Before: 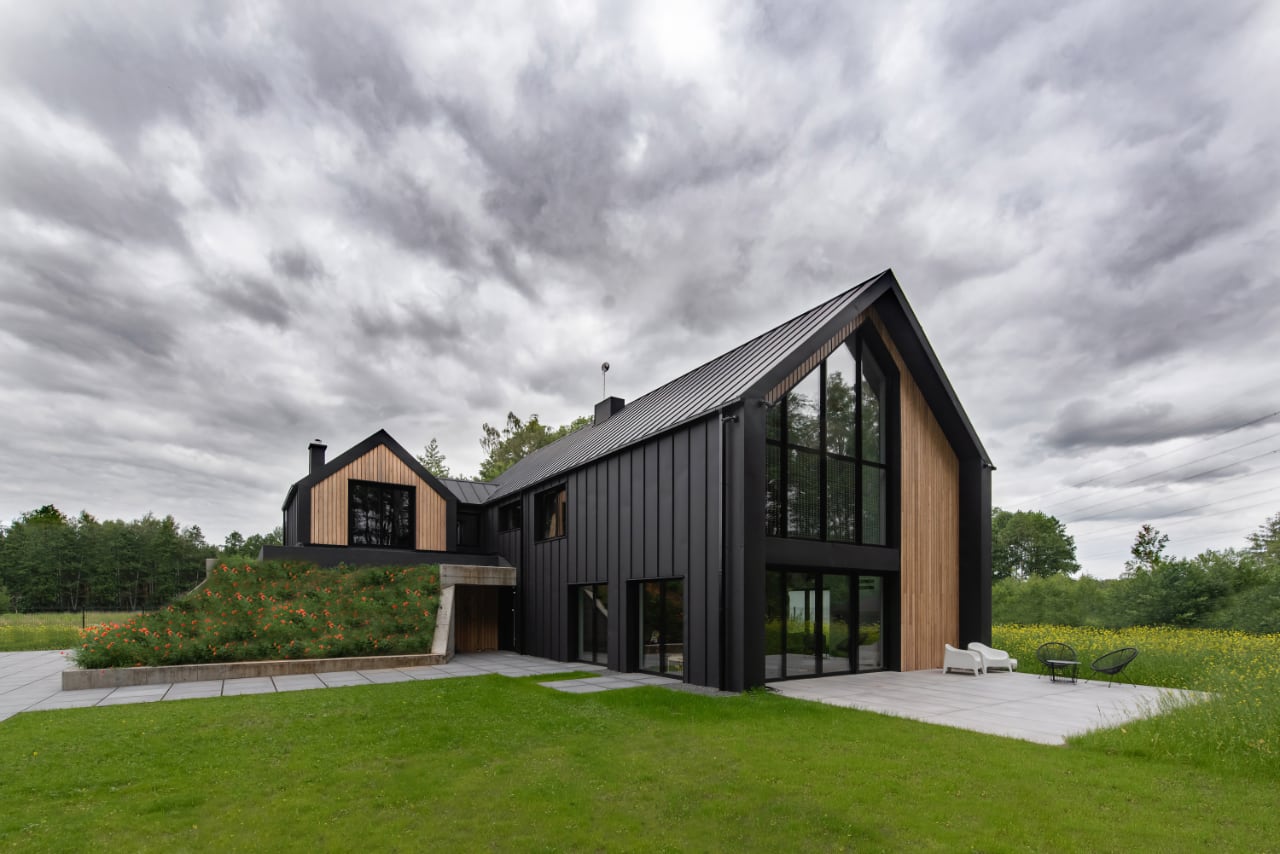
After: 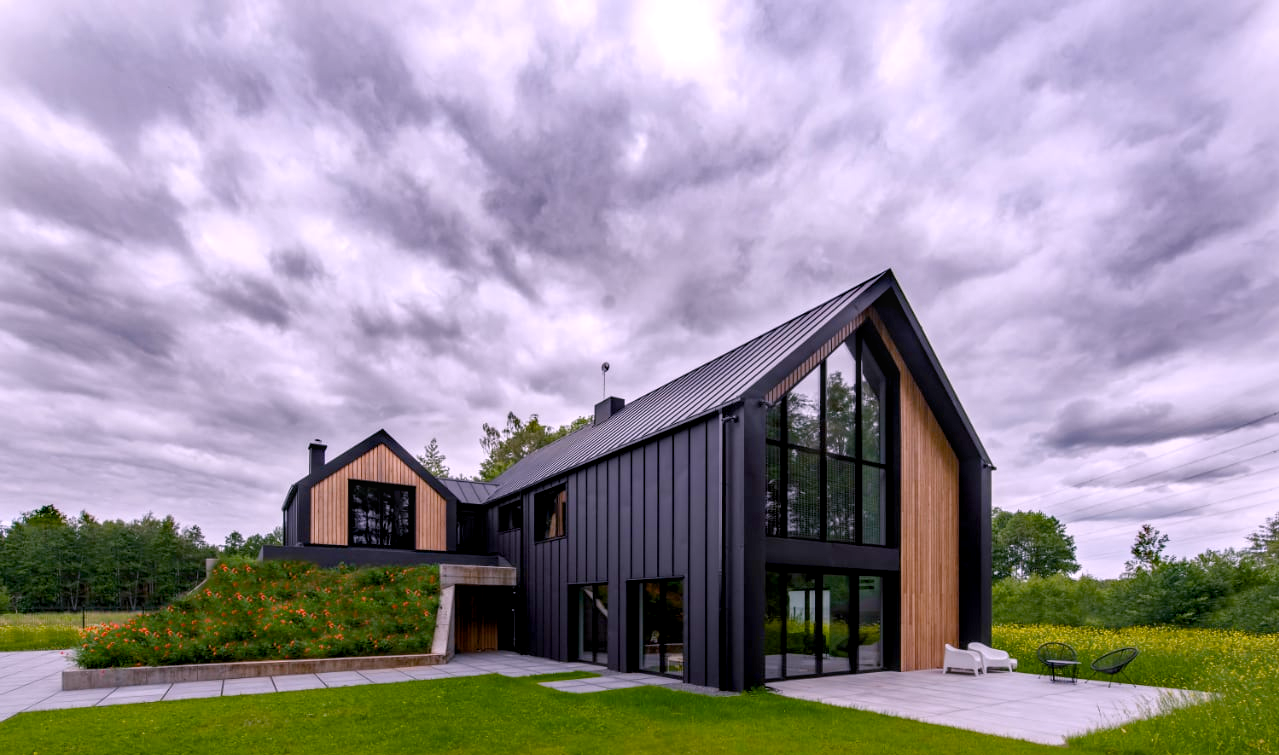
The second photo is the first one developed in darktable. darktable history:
white balance: red 1.042, blue 1.17
crop and rotate: top 0%, bottom 11.49%
local contrast: on, module defaults
color balance rgb: shadows lift › chroma 1%, shadows lift › hue 240.84°, highlights gain › chroma 2%, highlights gain › hue 73.2°, global offset › luminance -0.5%, perceptual saturation grading › global saturation 20%, perceptual saturation grading › highlights -25%, perceptual saturation grading › shadows 50%, global vibrance 15%
